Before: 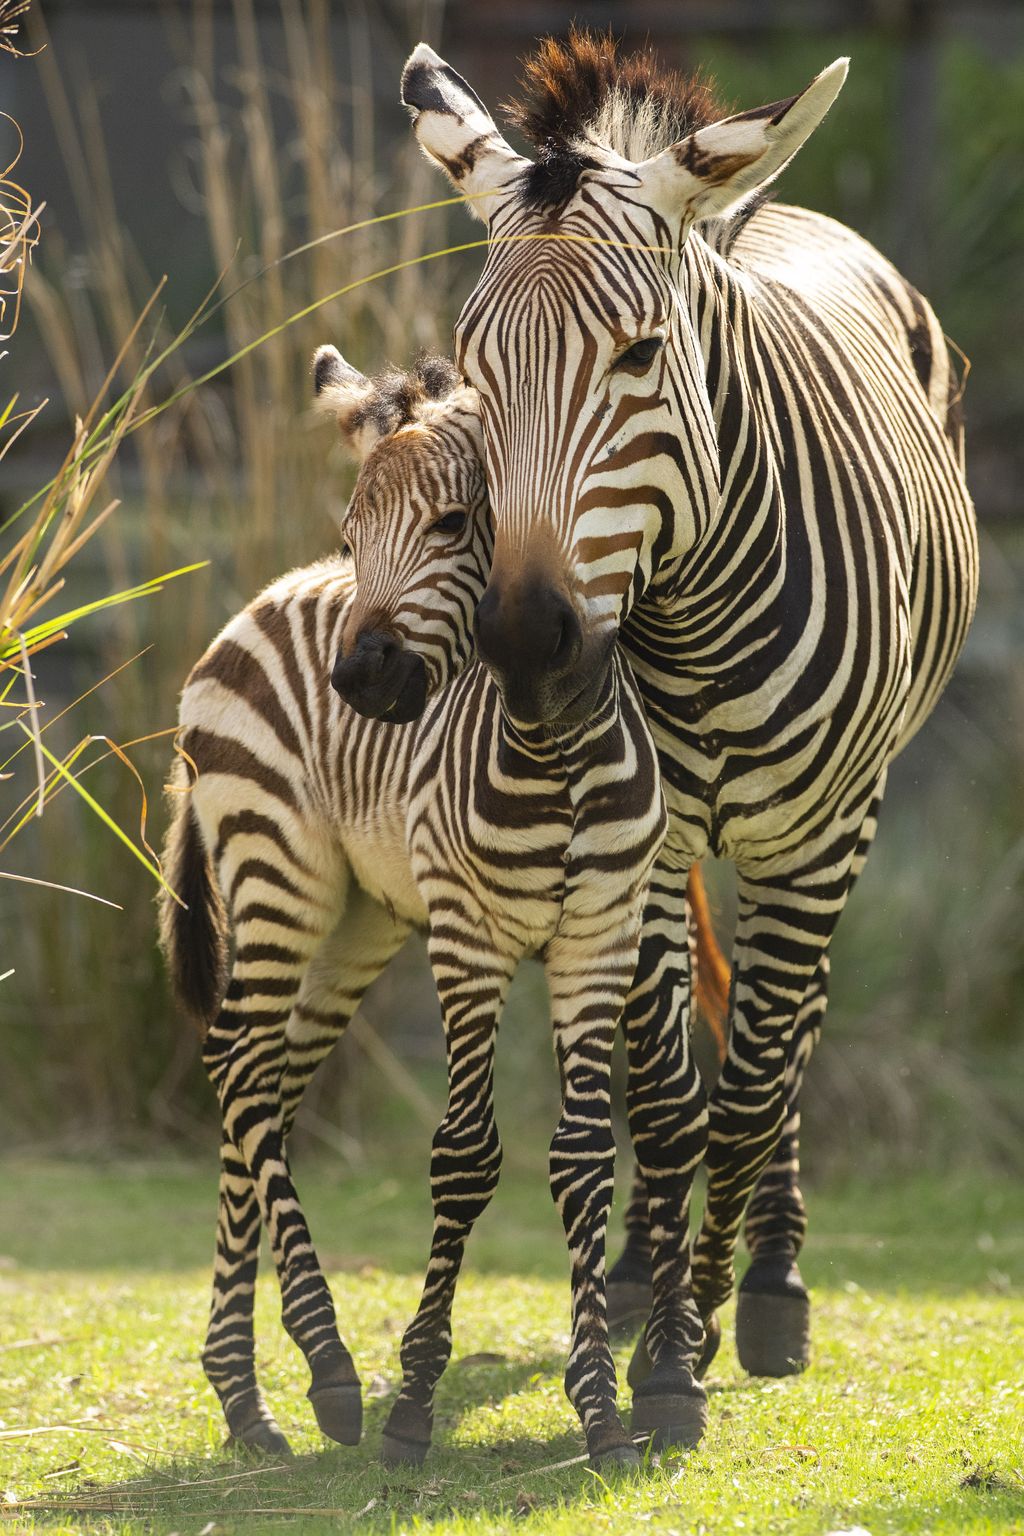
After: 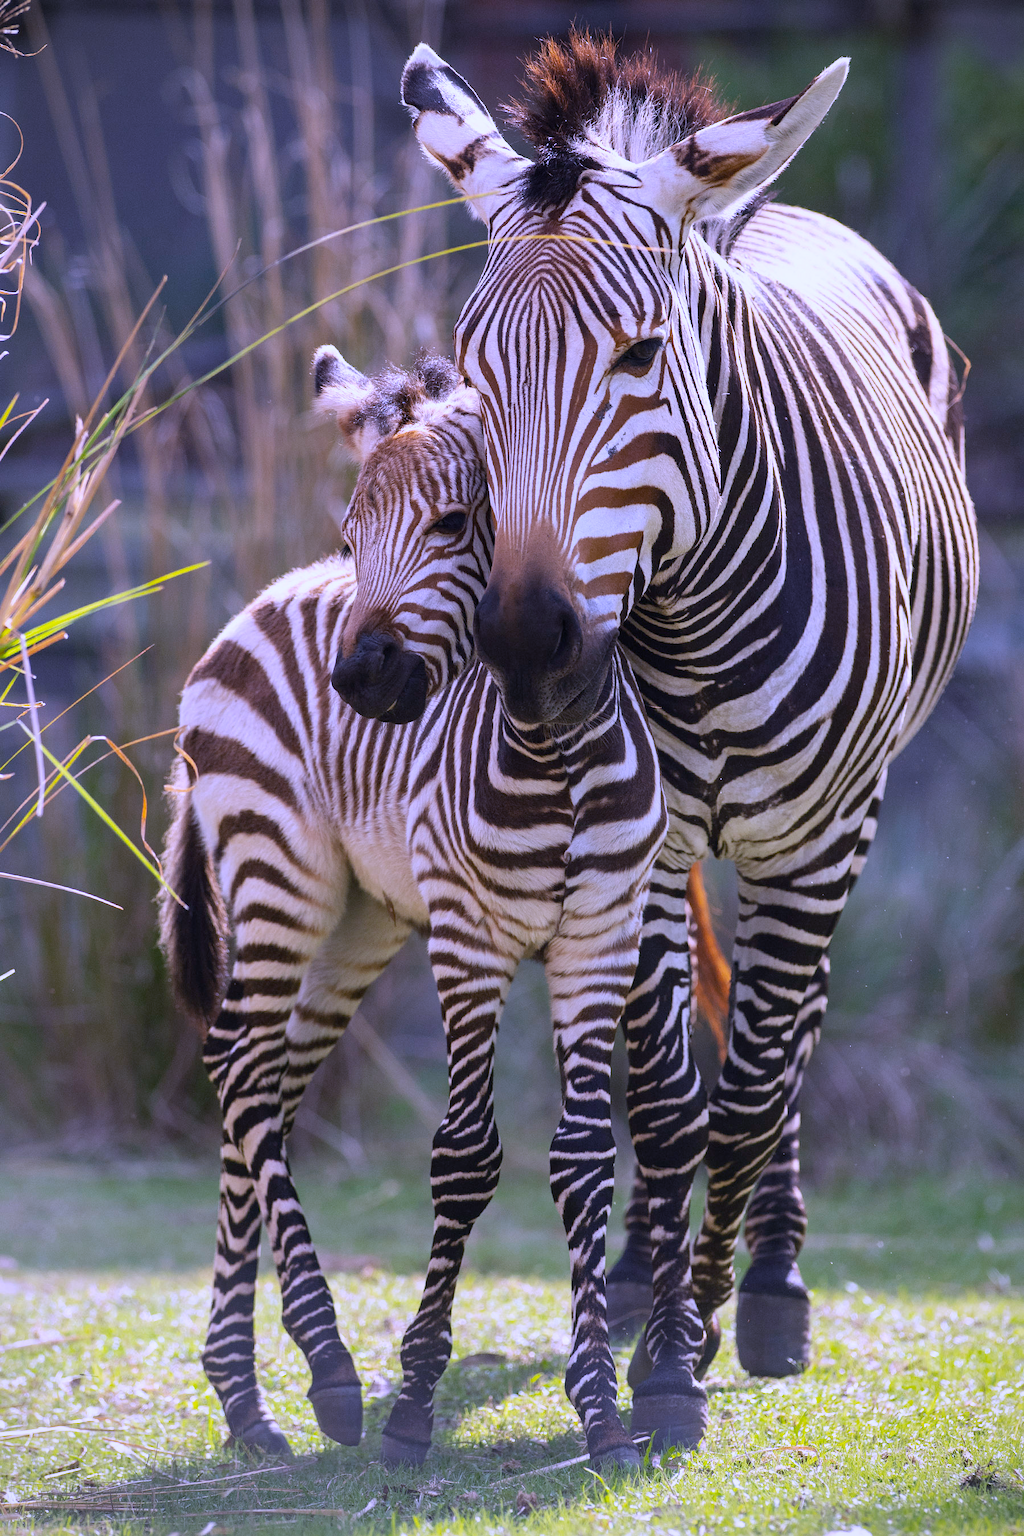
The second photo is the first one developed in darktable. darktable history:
white balance: red 0.98, blue 1.61
exposure: exposure -0.153 EV, compensate highlight preservation false
vignetting: fall-off start 91.19%
